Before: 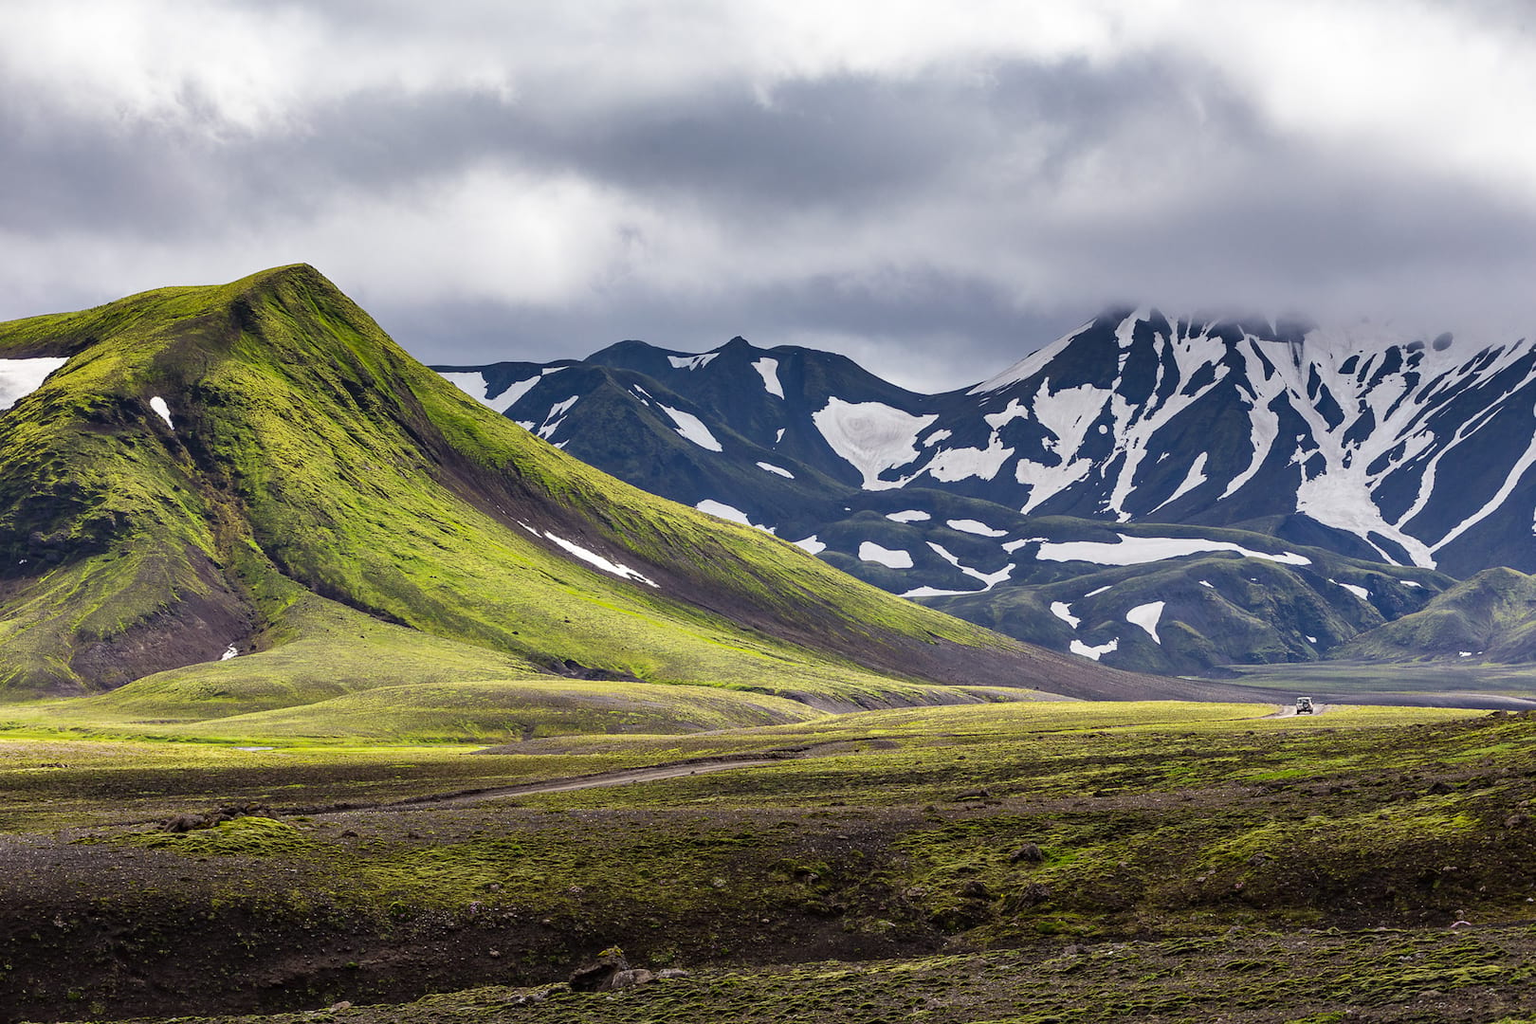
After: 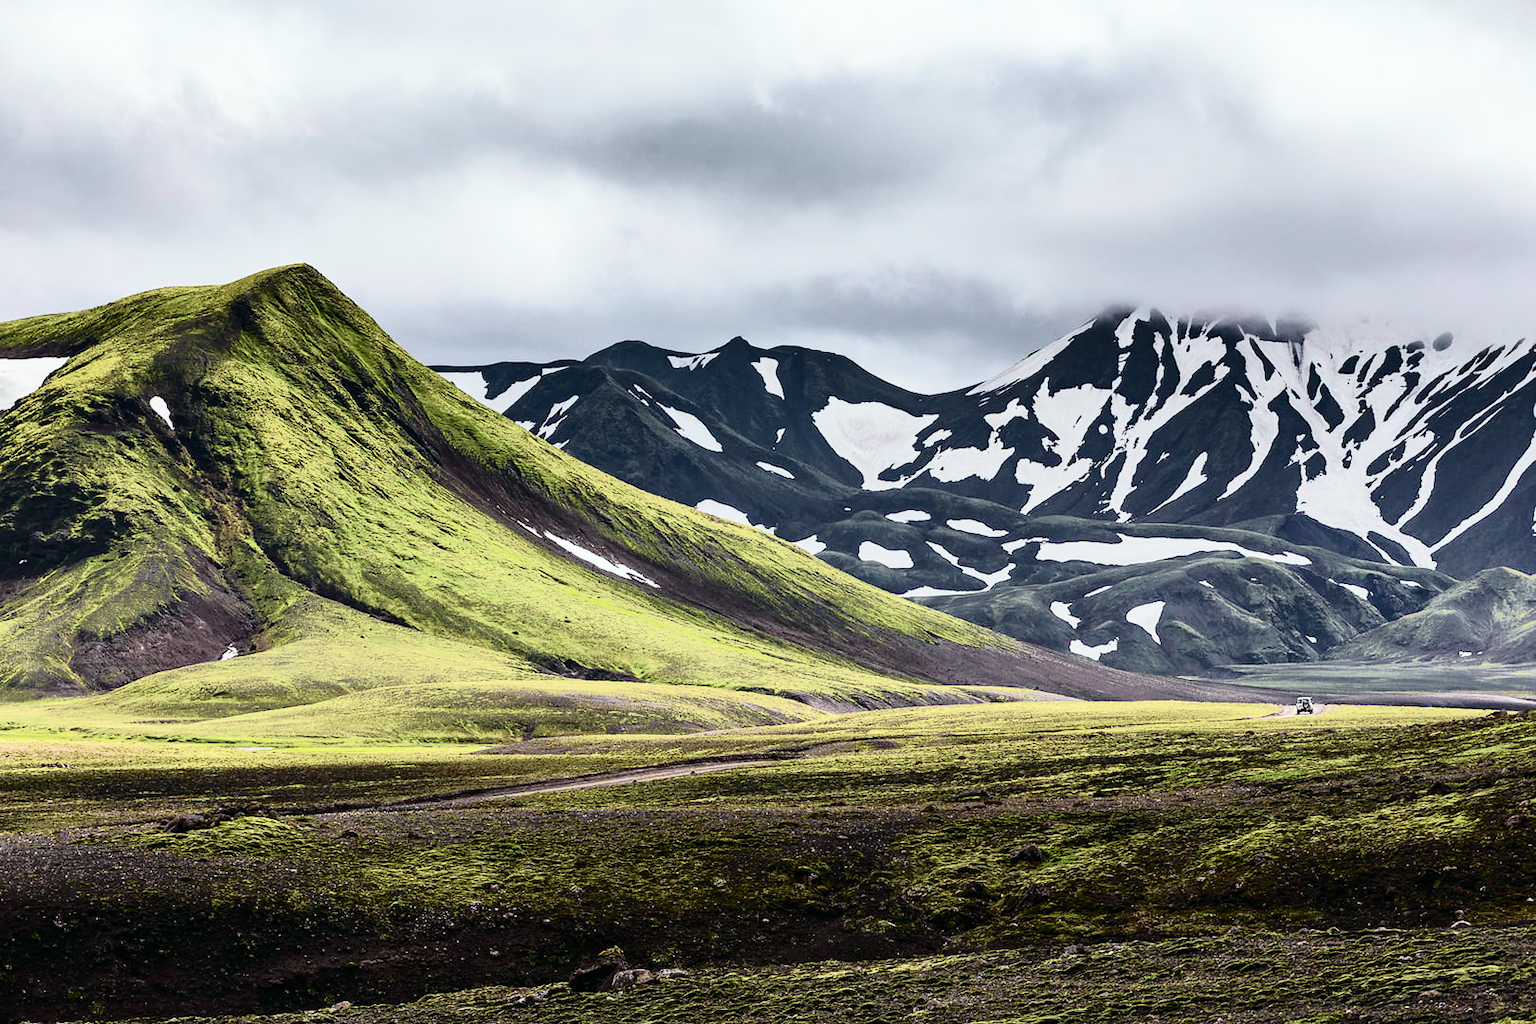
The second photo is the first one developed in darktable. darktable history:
contrast brightness saturation: saturation -0.097
tone curve: curves: ch0 [(0, 0) (0.081, 0.044) (0.192, 0.125) (0.283, 0.238) (0.416, 0.449) (0.495, 0.524) (0.661, 0.756) (0.788, 0.87) (1, 0.951)]; ch1 [(0, 0) (0.161, 0.092) (0.35, 0.33) (0.392, 0.392) (0.427, 0.426) (0.479, 0.472) (0.505, 0.497) (0.521, 0.524) (0.567, 0.56) (0.583, 0.592) (0.625, 0.627) (0.678, 0.733) (1, 1)]; ch2 [(0, 0) (0.346, 0.362) (0.404, 0.427) (0.502, 0.499) (0.531, 0.523) (0.544, 0.561) (0.58, 0.59) (0.629, 0.642) (0.717, 0.678) (1, 1)], color space Lab, independent channels
tone equalizer: -8 EV -0.45 EV, -7 EV -0.41 EV, -6 EV -0.328 EV, -5 EV -0.243 EV, -3 EV 0.208 EV, -2 EV 0.36 EV, -1 EV 0.394 EV, +0 EV 0.411 EV, edges refinement/feathering 500, mask exposure compensation -1.57 EV, preserve details no
